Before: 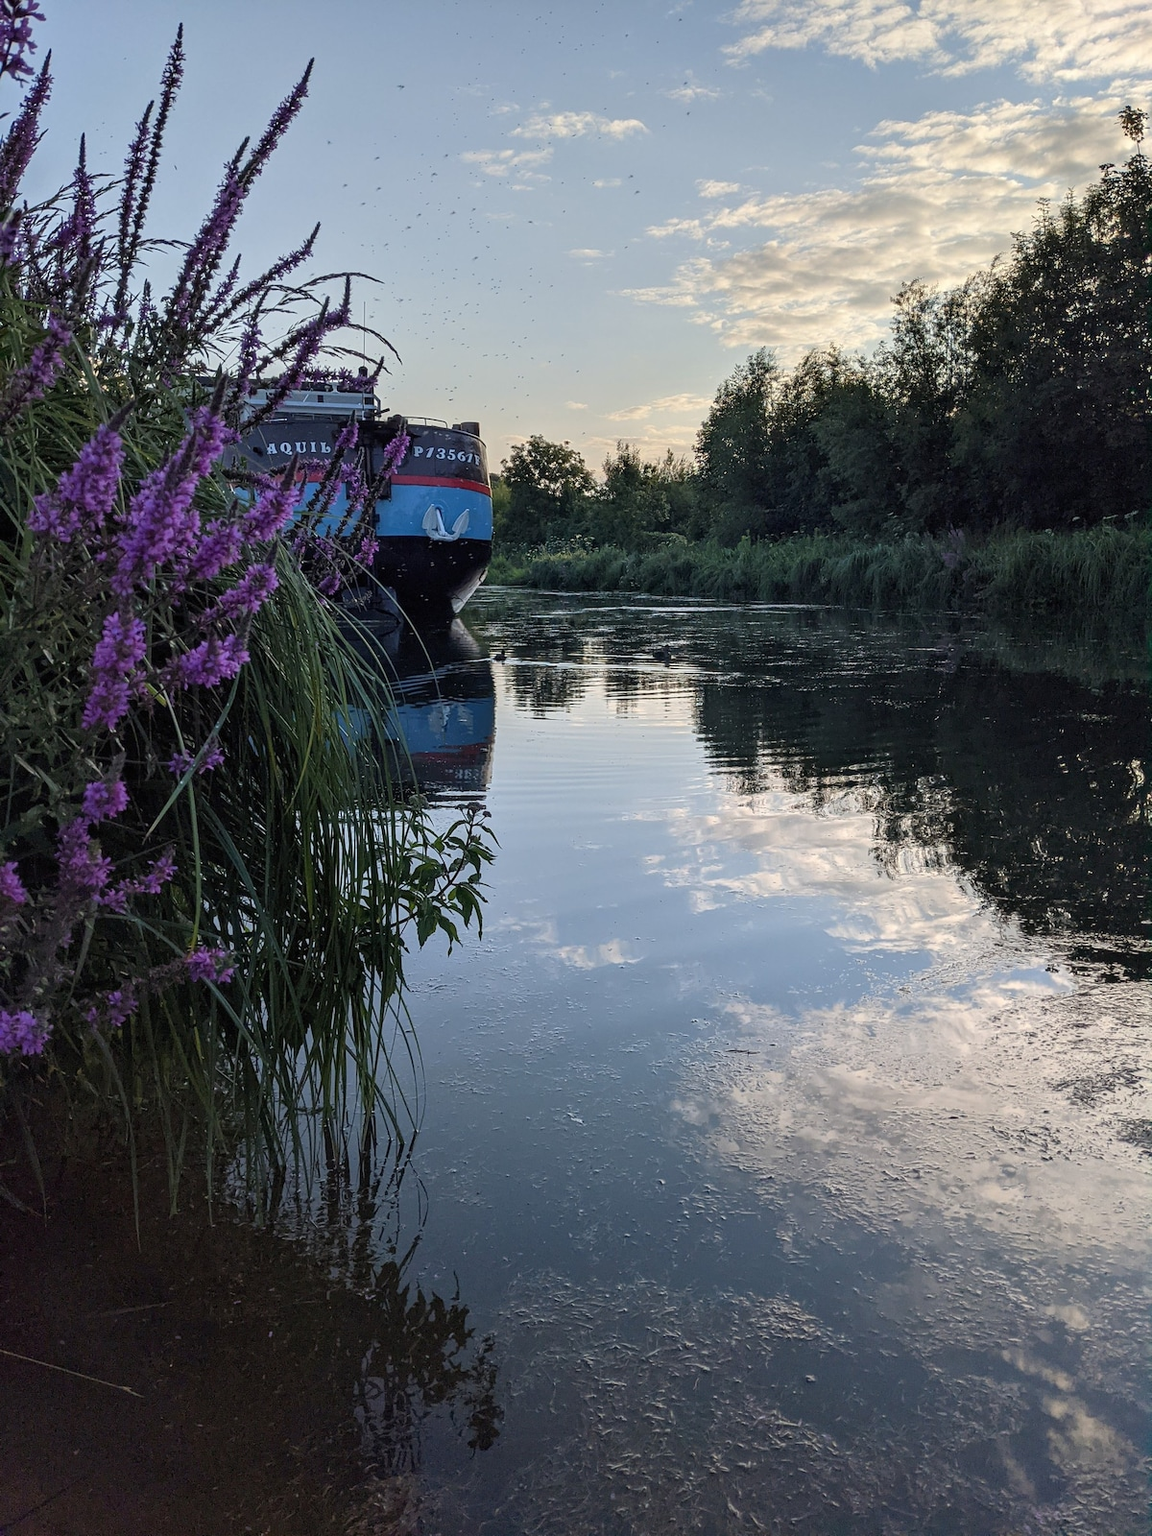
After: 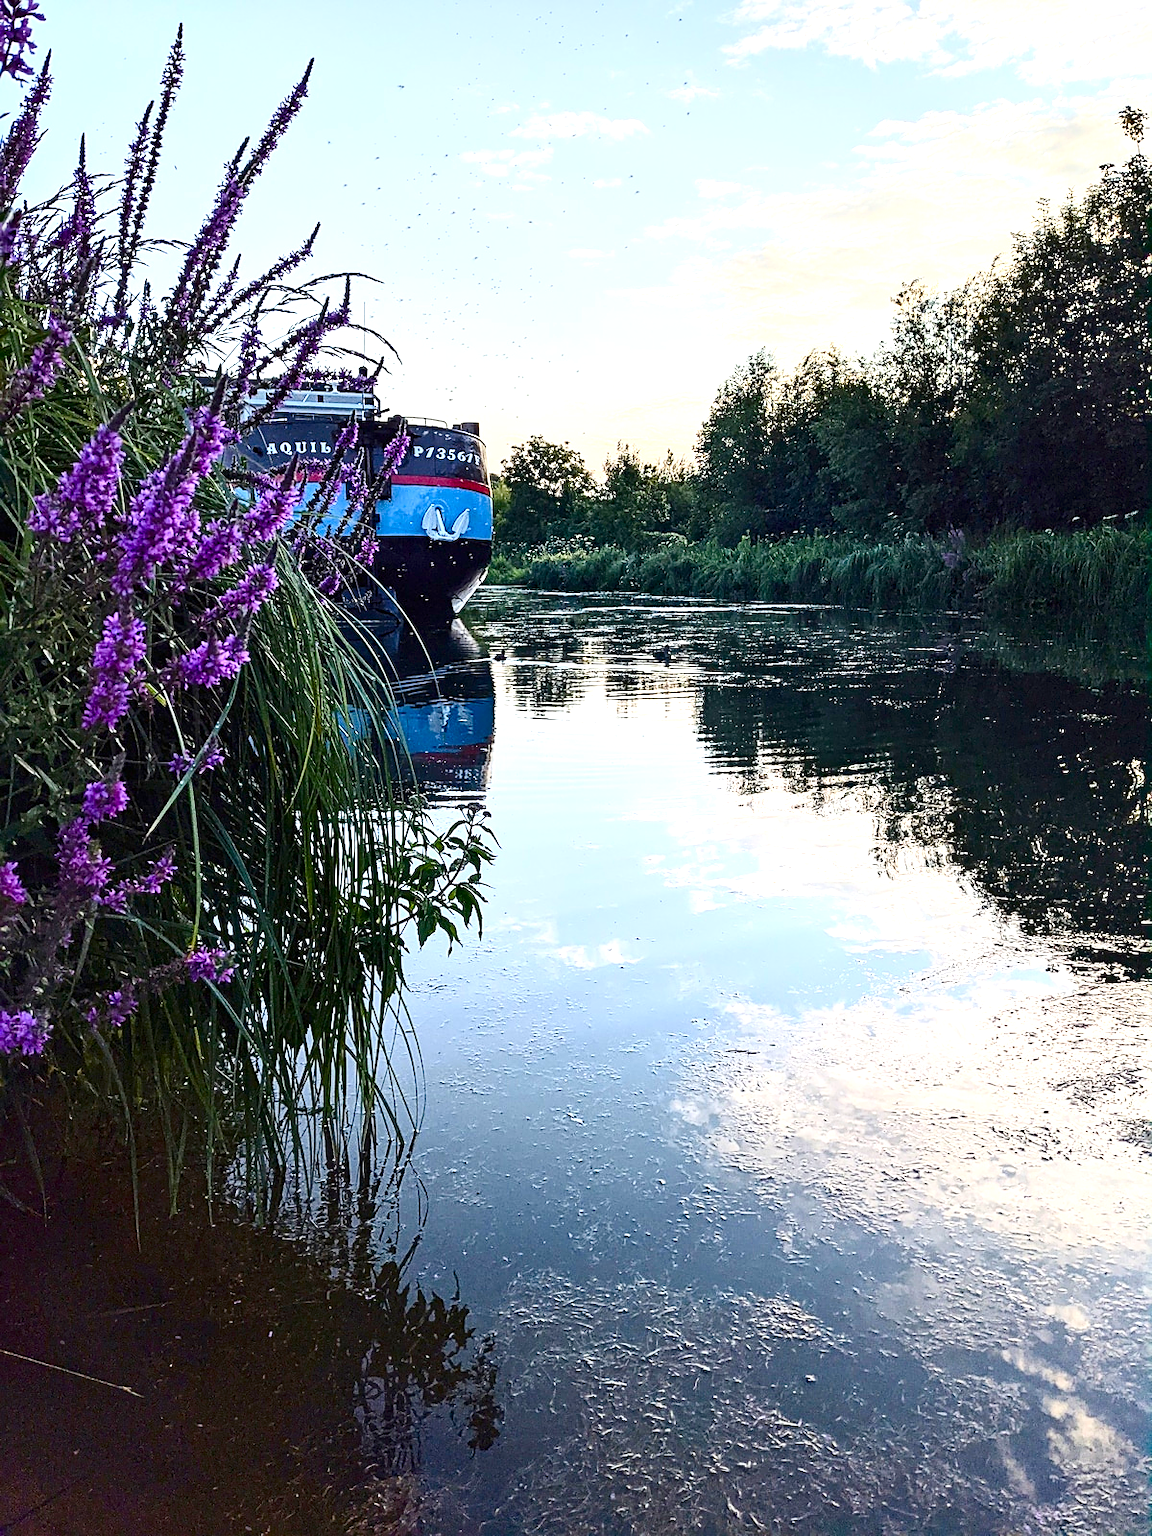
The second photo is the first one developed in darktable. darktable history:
exposure: black level correction 0, exposure 1.186 EV, compensate exposure bias true, compensate highlight preservation false
color balance rgb: perceptual saturation grading › global saturation 20%, perceptual saturation grading › highlights -25.62%, perceptual saturation grading › shadows 49.653%, global vibrance 20%
contrast brightness saturation: contrast 0.291
sharpen: on, module defaults
